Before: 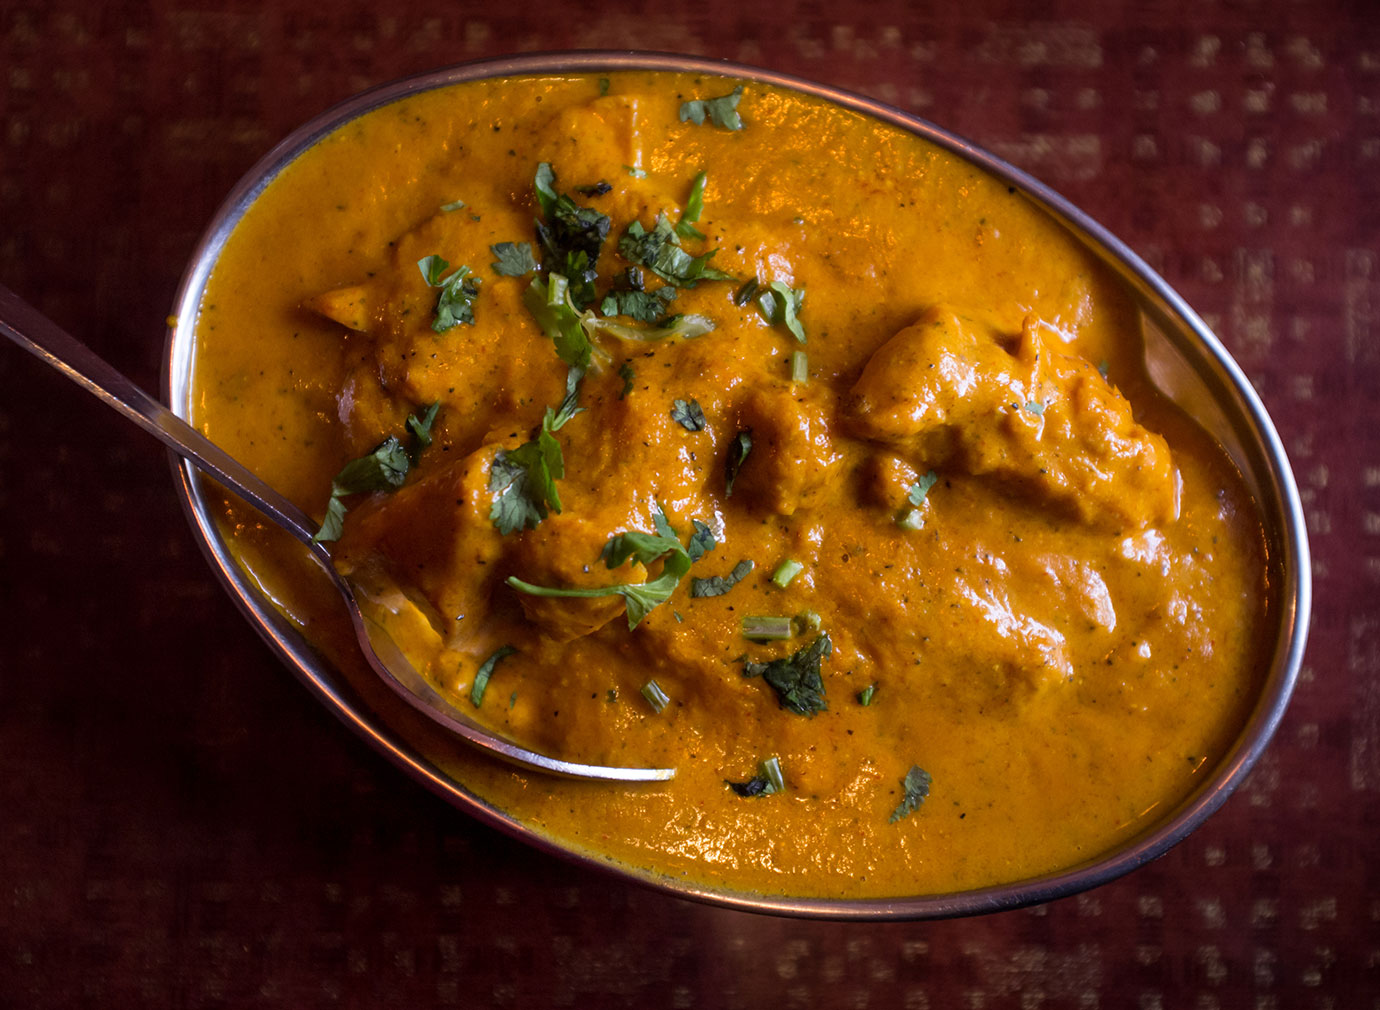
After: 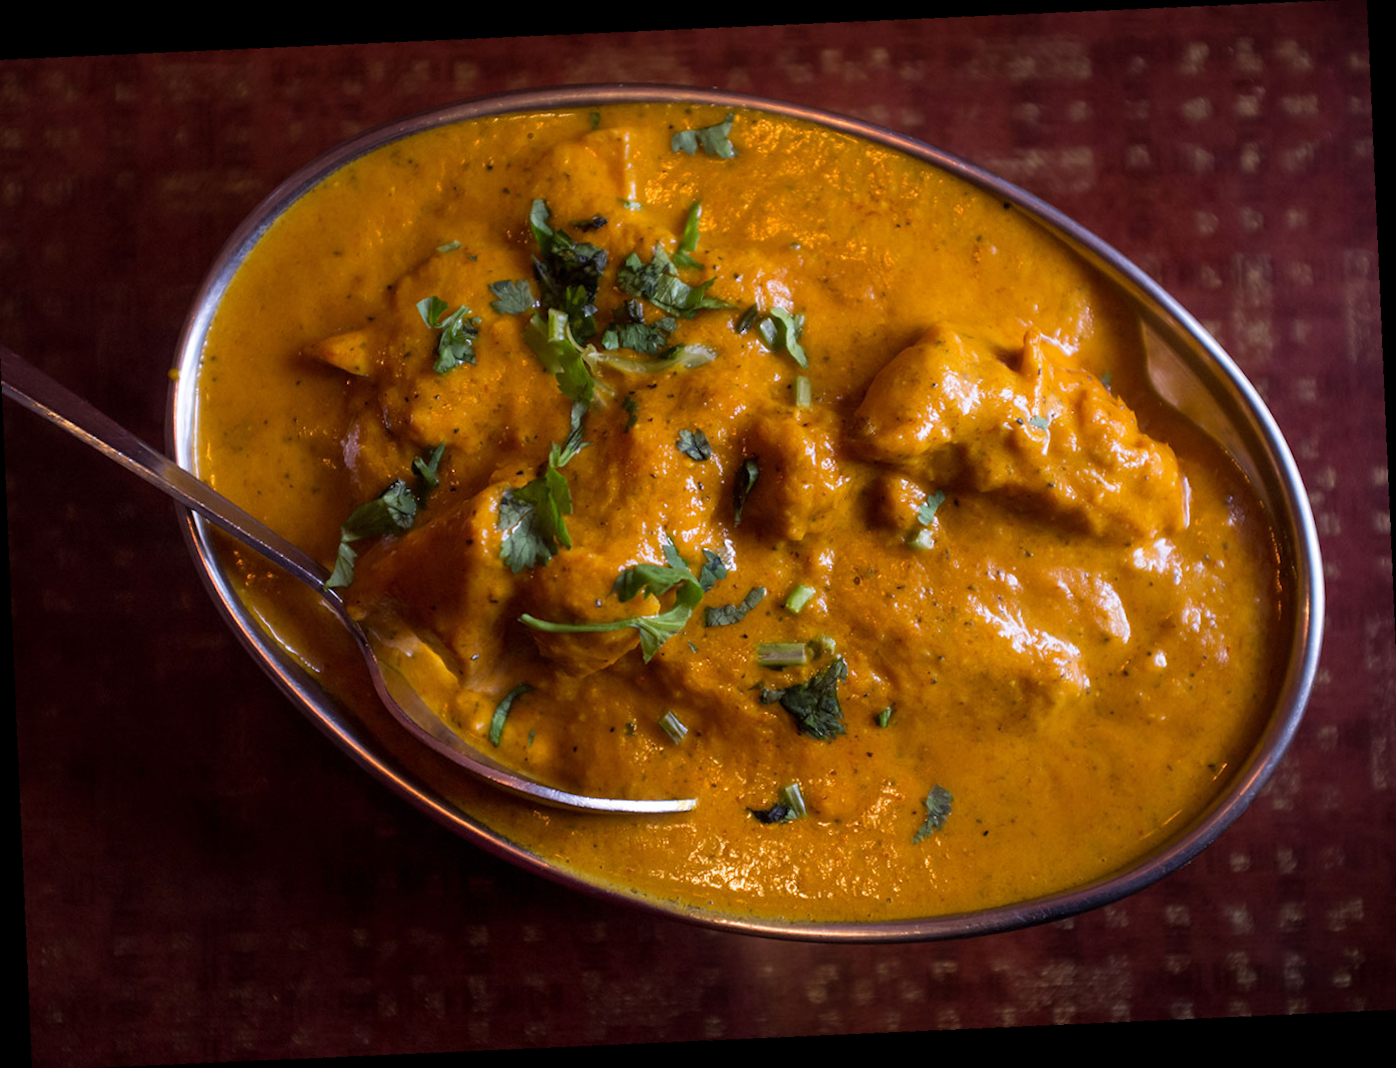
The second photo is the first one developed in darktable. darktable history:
crop and rotate: angle -1.69°
rotate and perspective: rotation -4.25°, automatic cropping off
